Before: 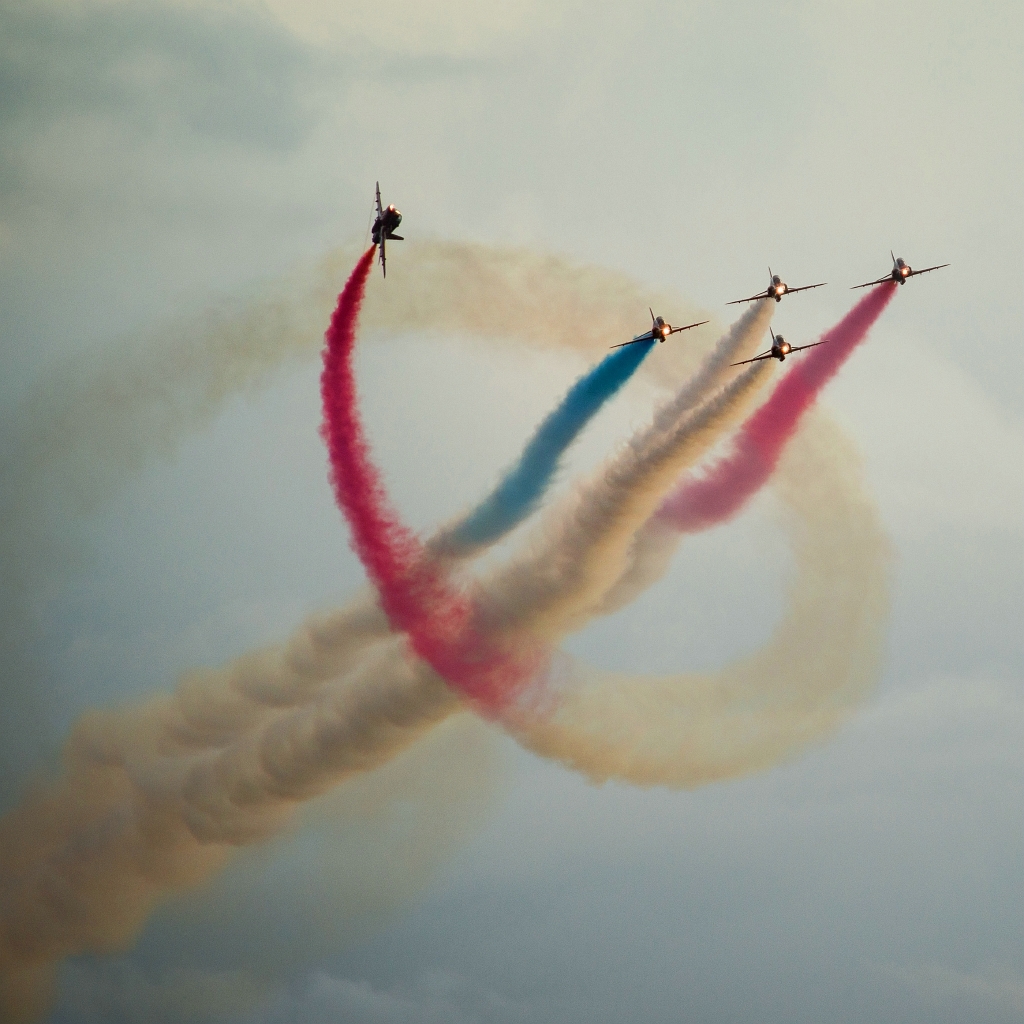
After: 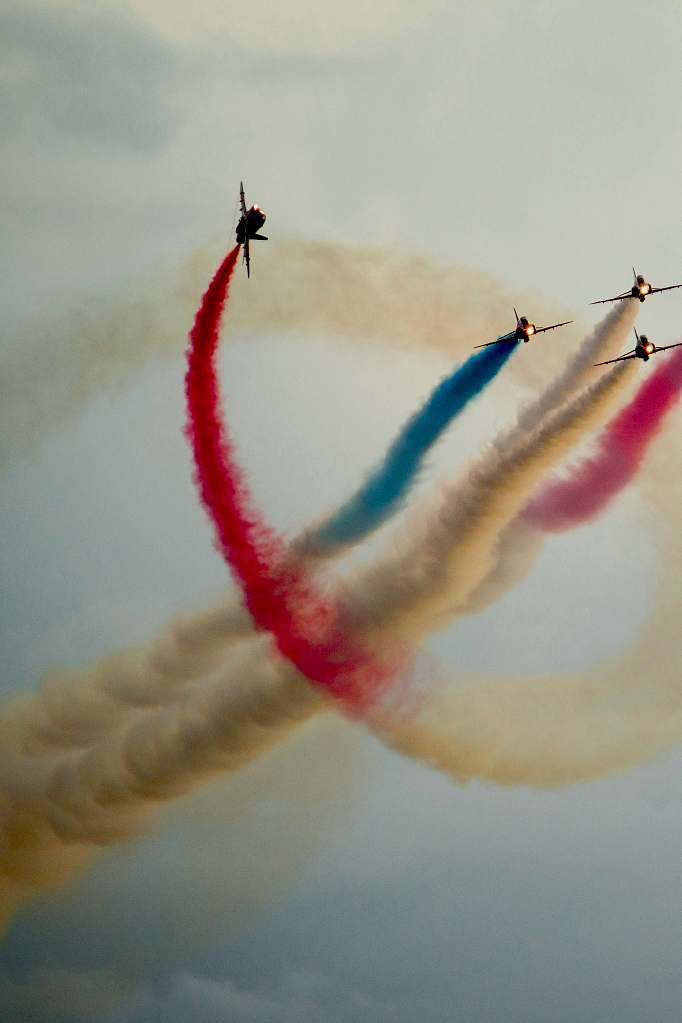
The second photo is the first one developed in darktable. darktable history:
crop and rotate: left 13.342%, right 19.991%
exposure: black level correction 0.047, exposure 0.013 EV, compensate highlight preservation false
